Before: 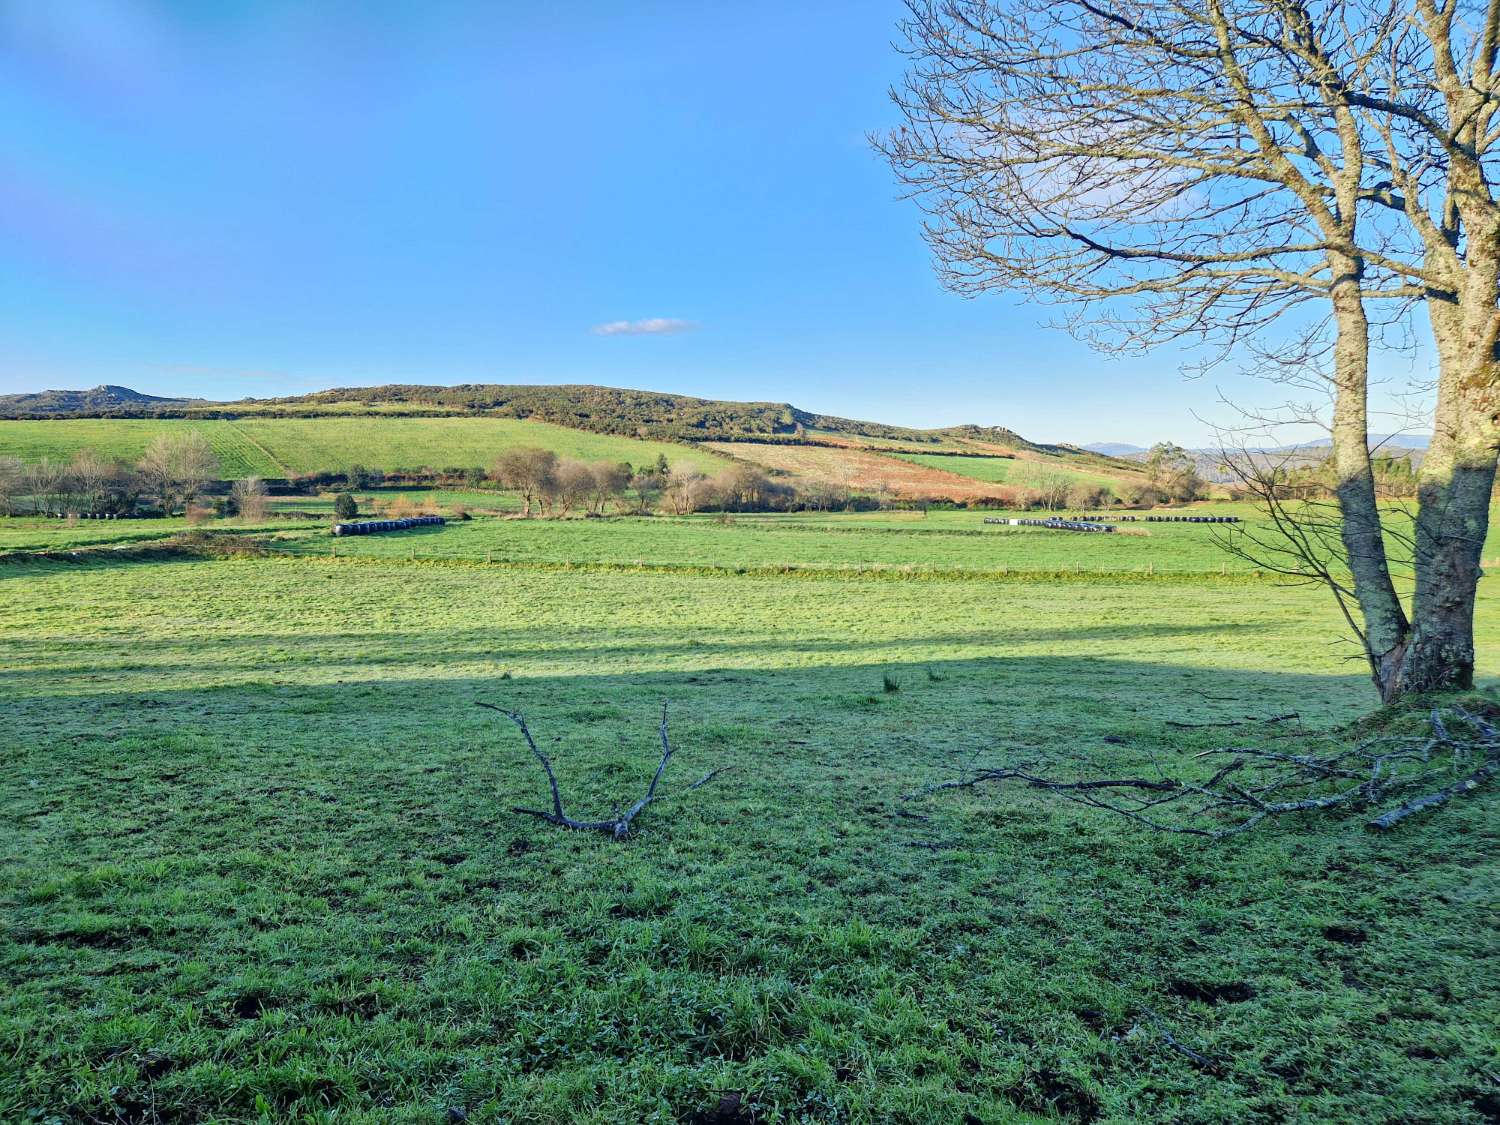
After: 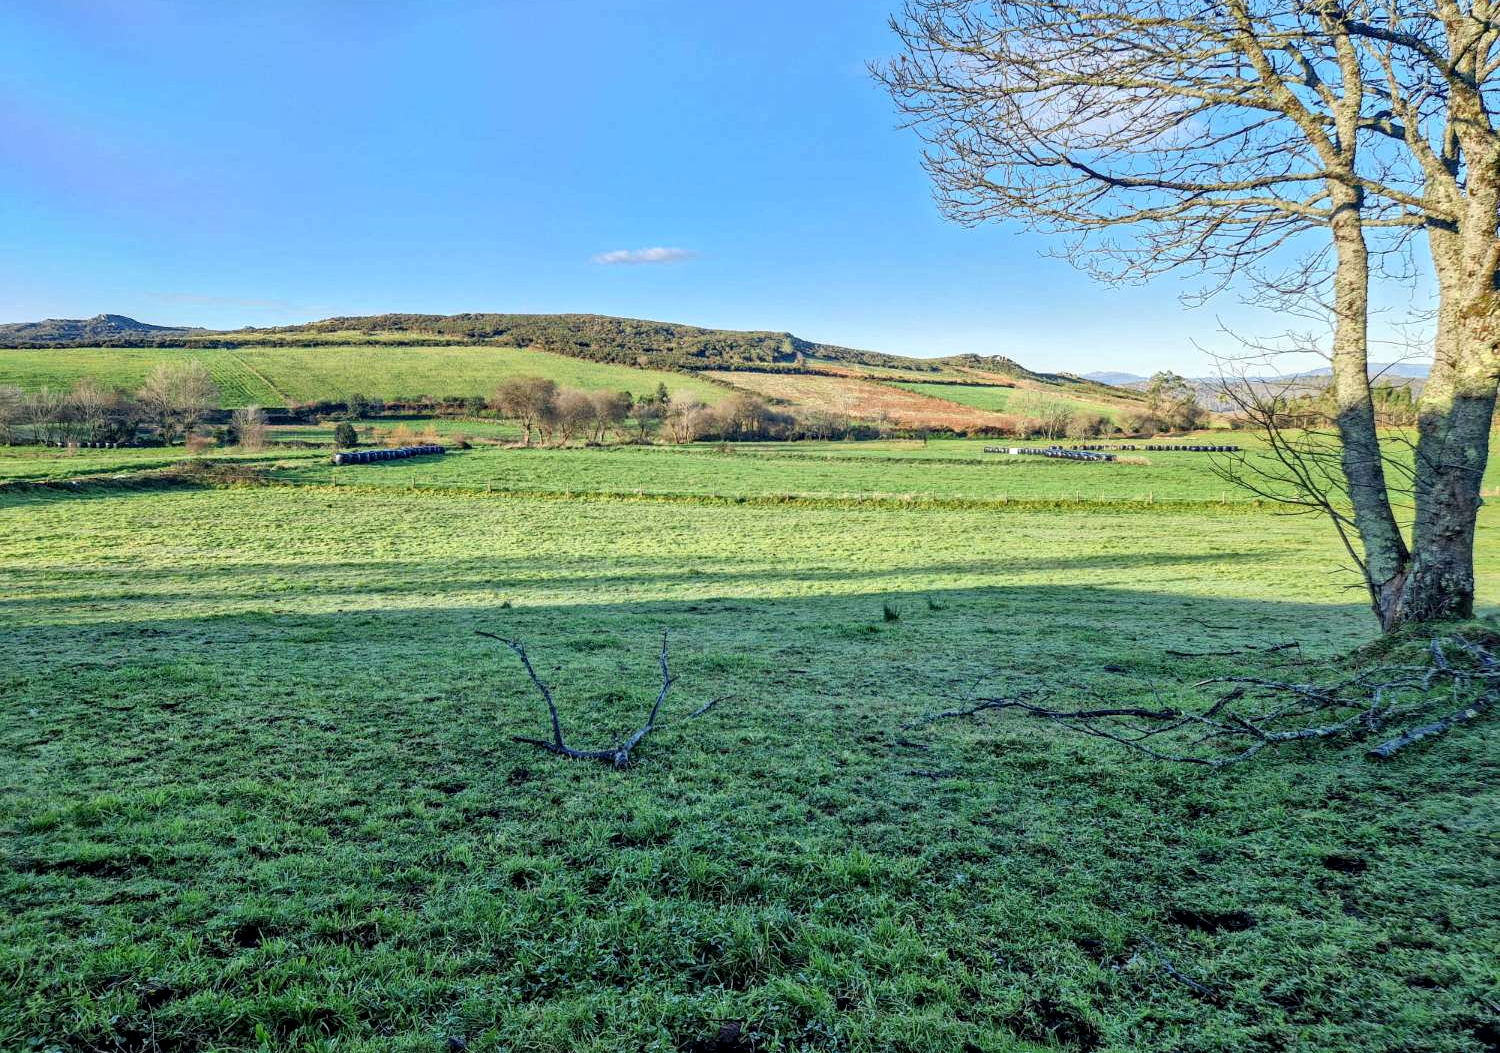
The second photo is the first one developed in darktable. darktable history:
crop and rotate: top 6.381%
local contrast: detail 130%
